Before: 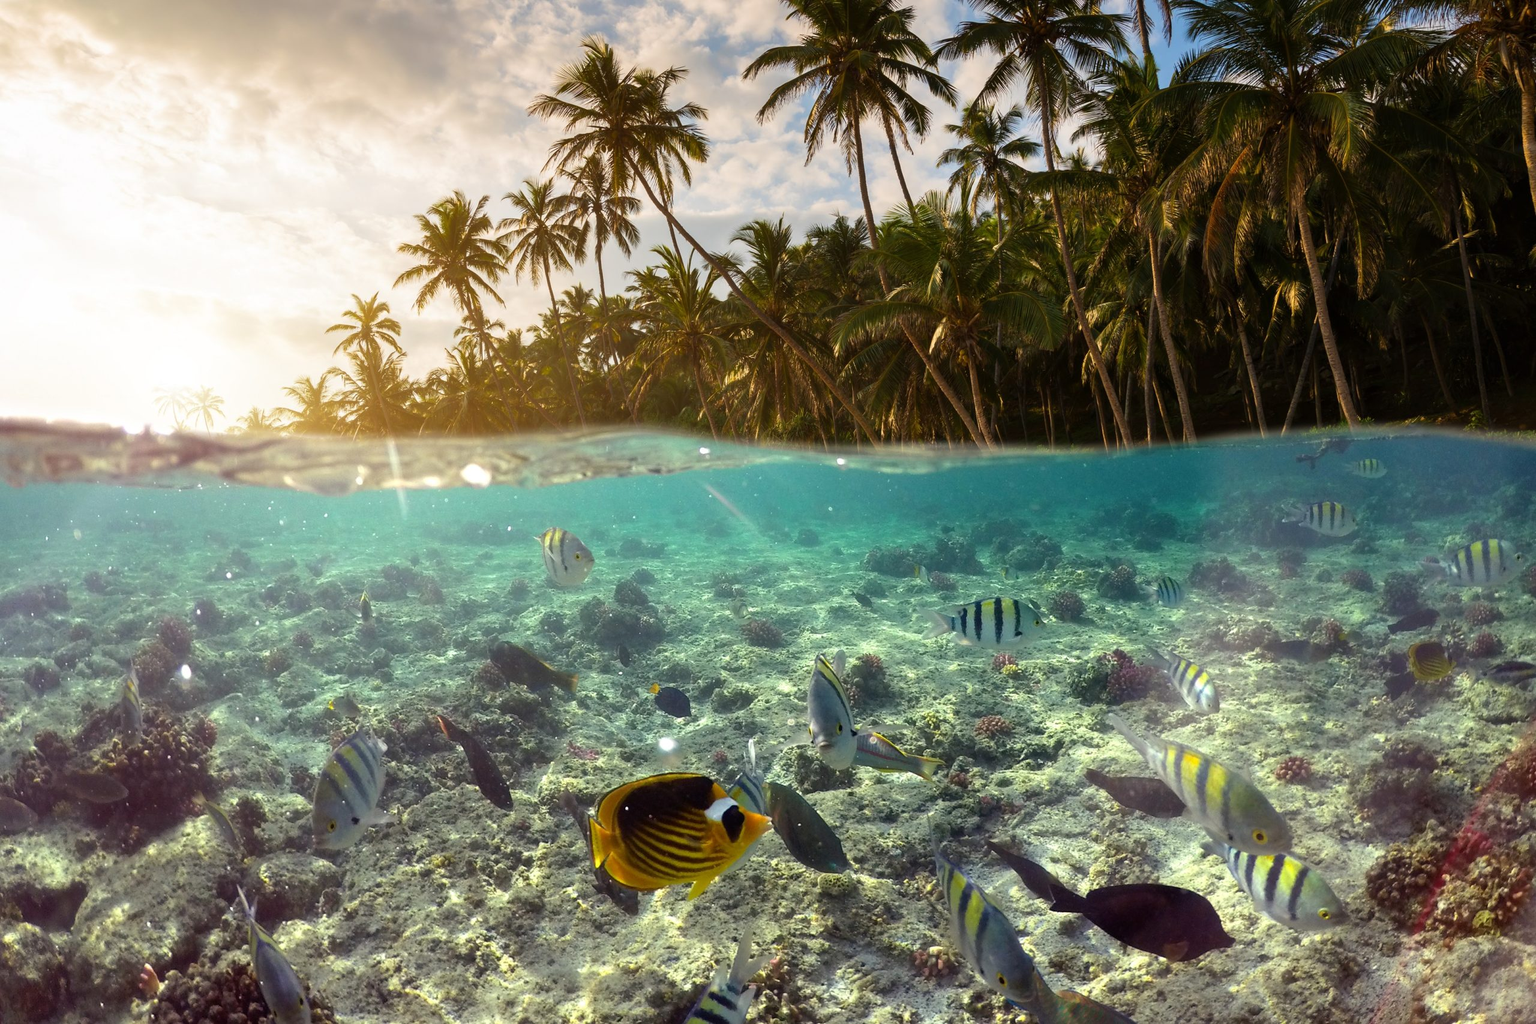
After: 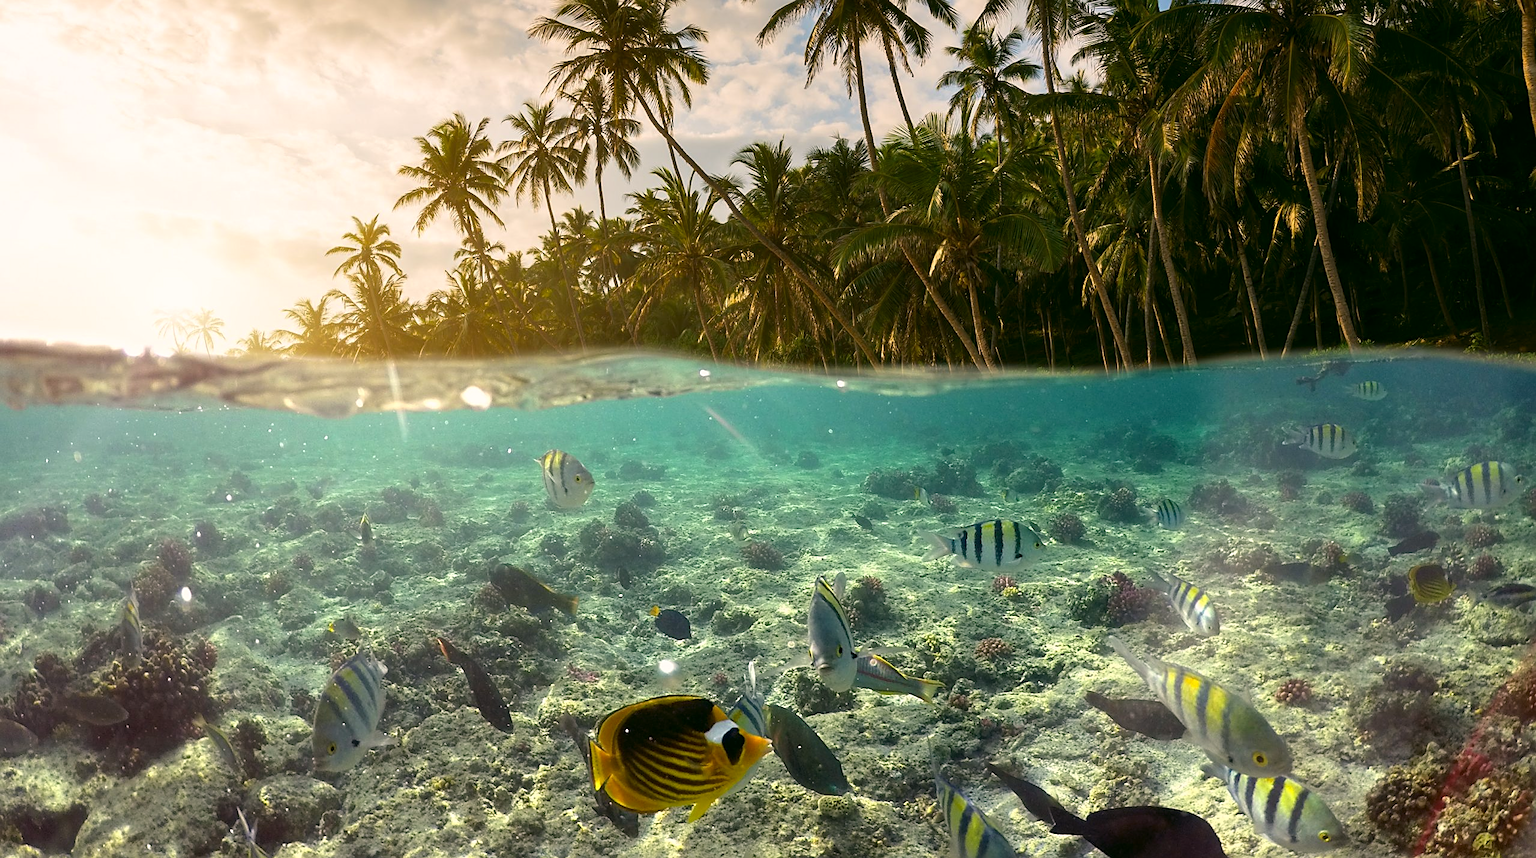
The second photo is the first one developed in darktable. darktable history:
sharpen: on, module defaults
crop: top 7.625%, bottom 8.027%
color correction: highlights a* 4.02, highlights b* 4.98, shadows a* -7.55, shadows b* 4.98
